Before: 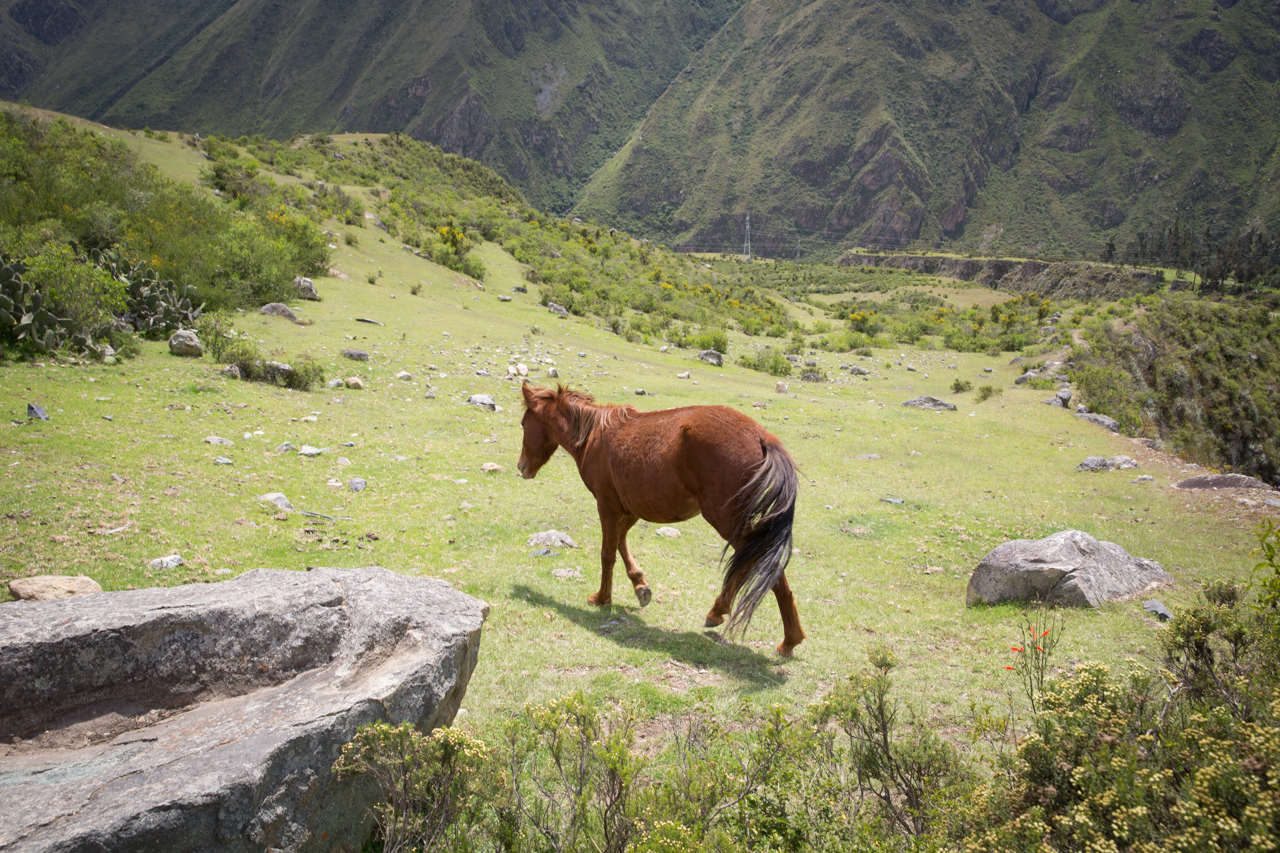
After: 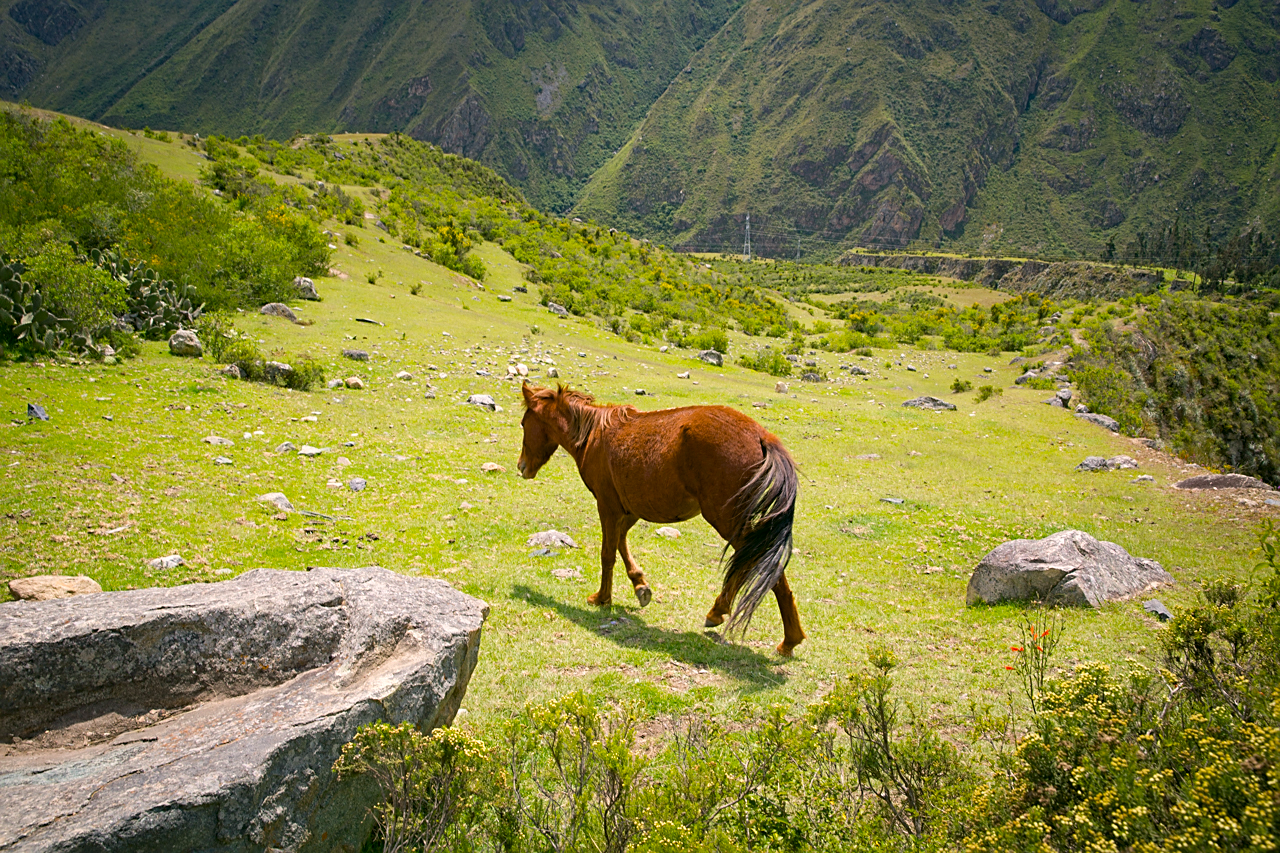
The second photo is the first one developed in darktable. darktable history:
color correction: highlights a* 4.02, highlights b* 4.98, shadows a* -7.55, shadows b* 4.98
sharpen: on, module defaults
haze removal: compatibility mode true, adaptive false
color balance rgb: perceptual saturation grading › global saturation 30%, global vibrance 20%
